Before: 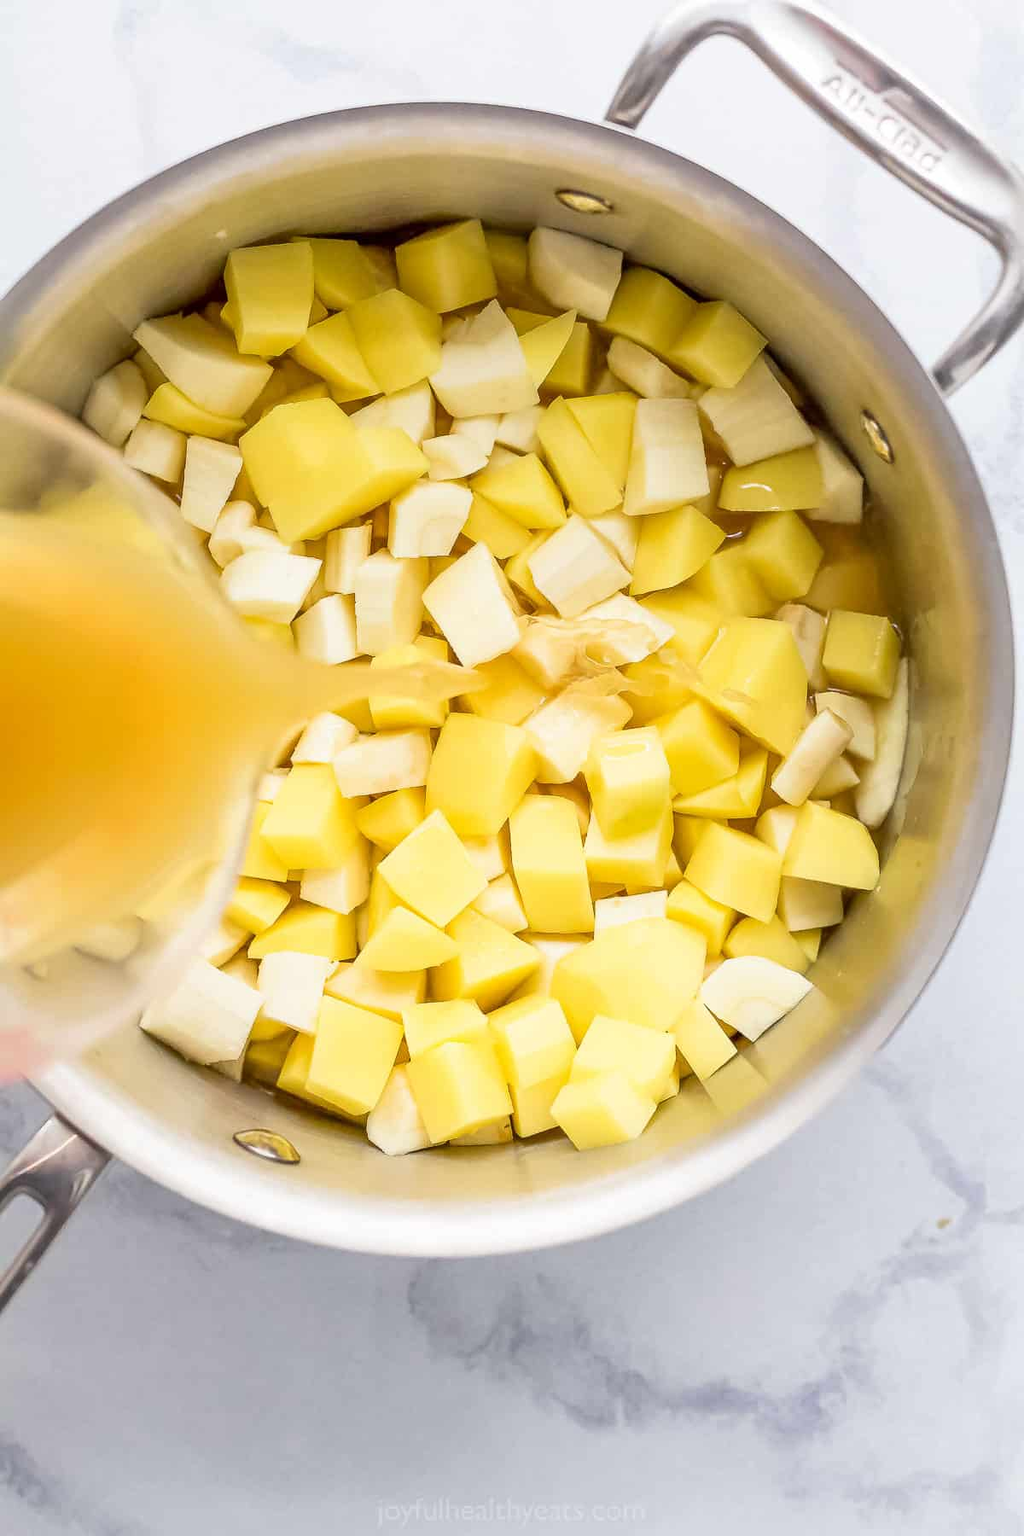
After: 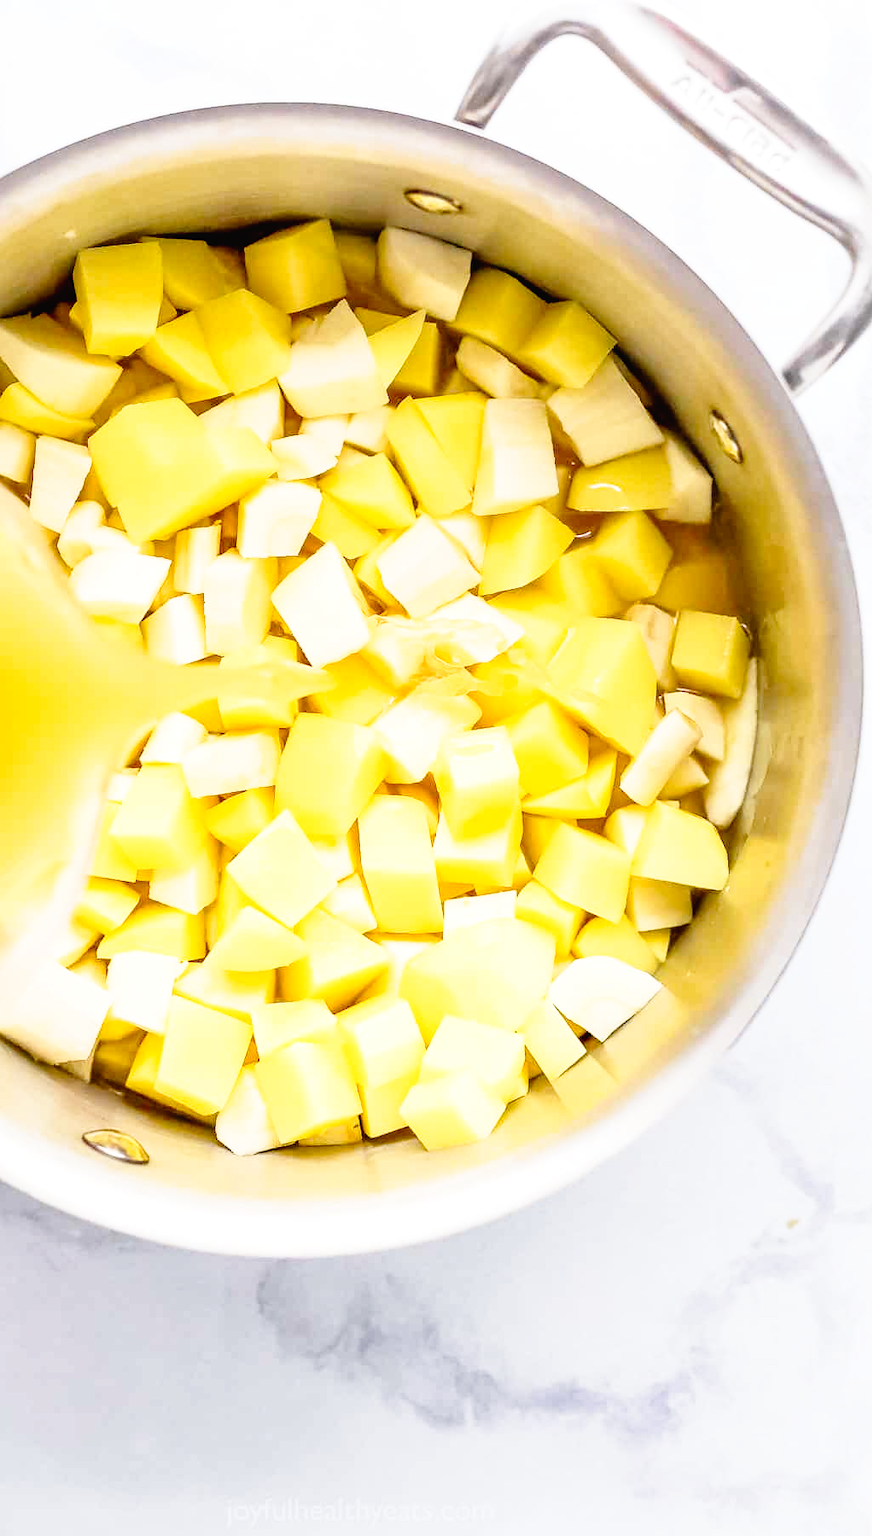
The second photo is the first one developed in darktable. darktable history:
crop and rotate: left 14.781%
tone curve: curves: ch0 [(0, 0.016) (0.11, 0.039) (0.259, 0.235) (0.383, 0.437) (0.499, 0.597) (0.733, 0.867) (0.843, 0.948) (1, 1)], preserve colors none
exposure: exposure 0.154 EV, compensate exposure bias true, compensate highlight preservation false
